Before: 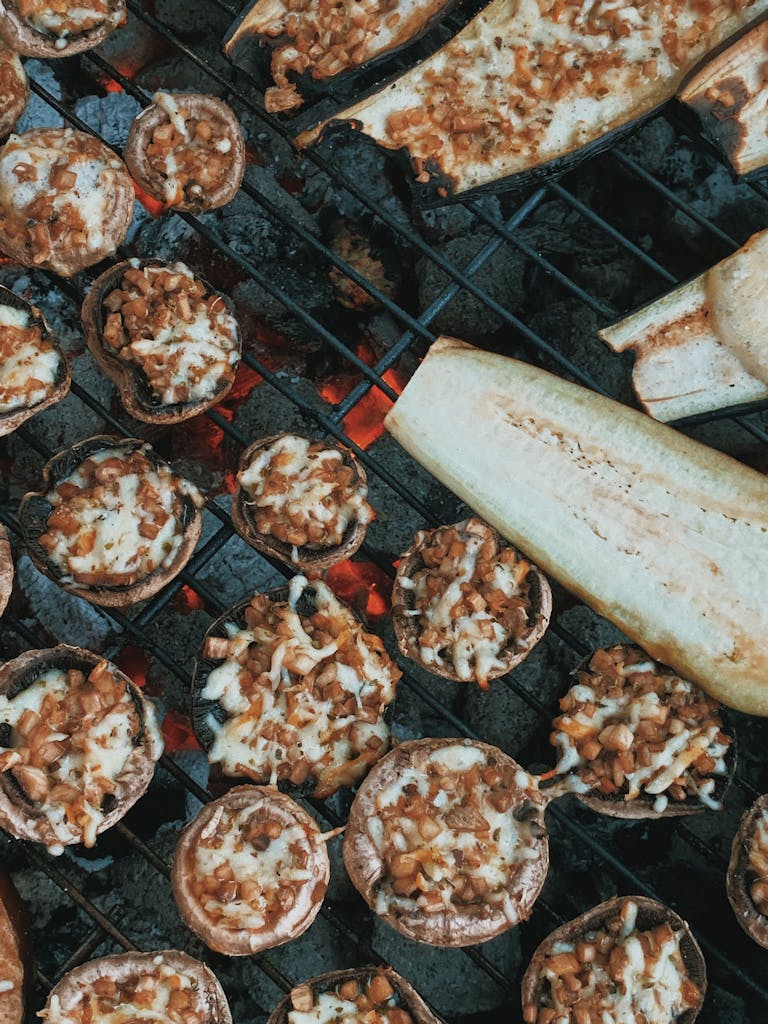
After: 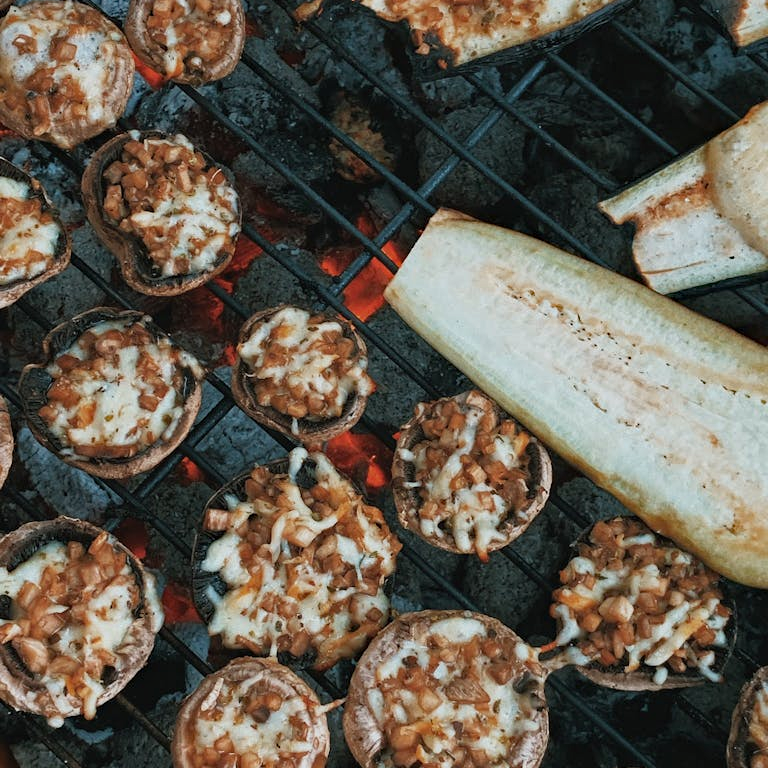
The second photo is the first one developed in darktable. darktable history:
crop and rotate: top 12.5%, bottom 12.5%
haze removal: compatibility mode true, adaptive false
